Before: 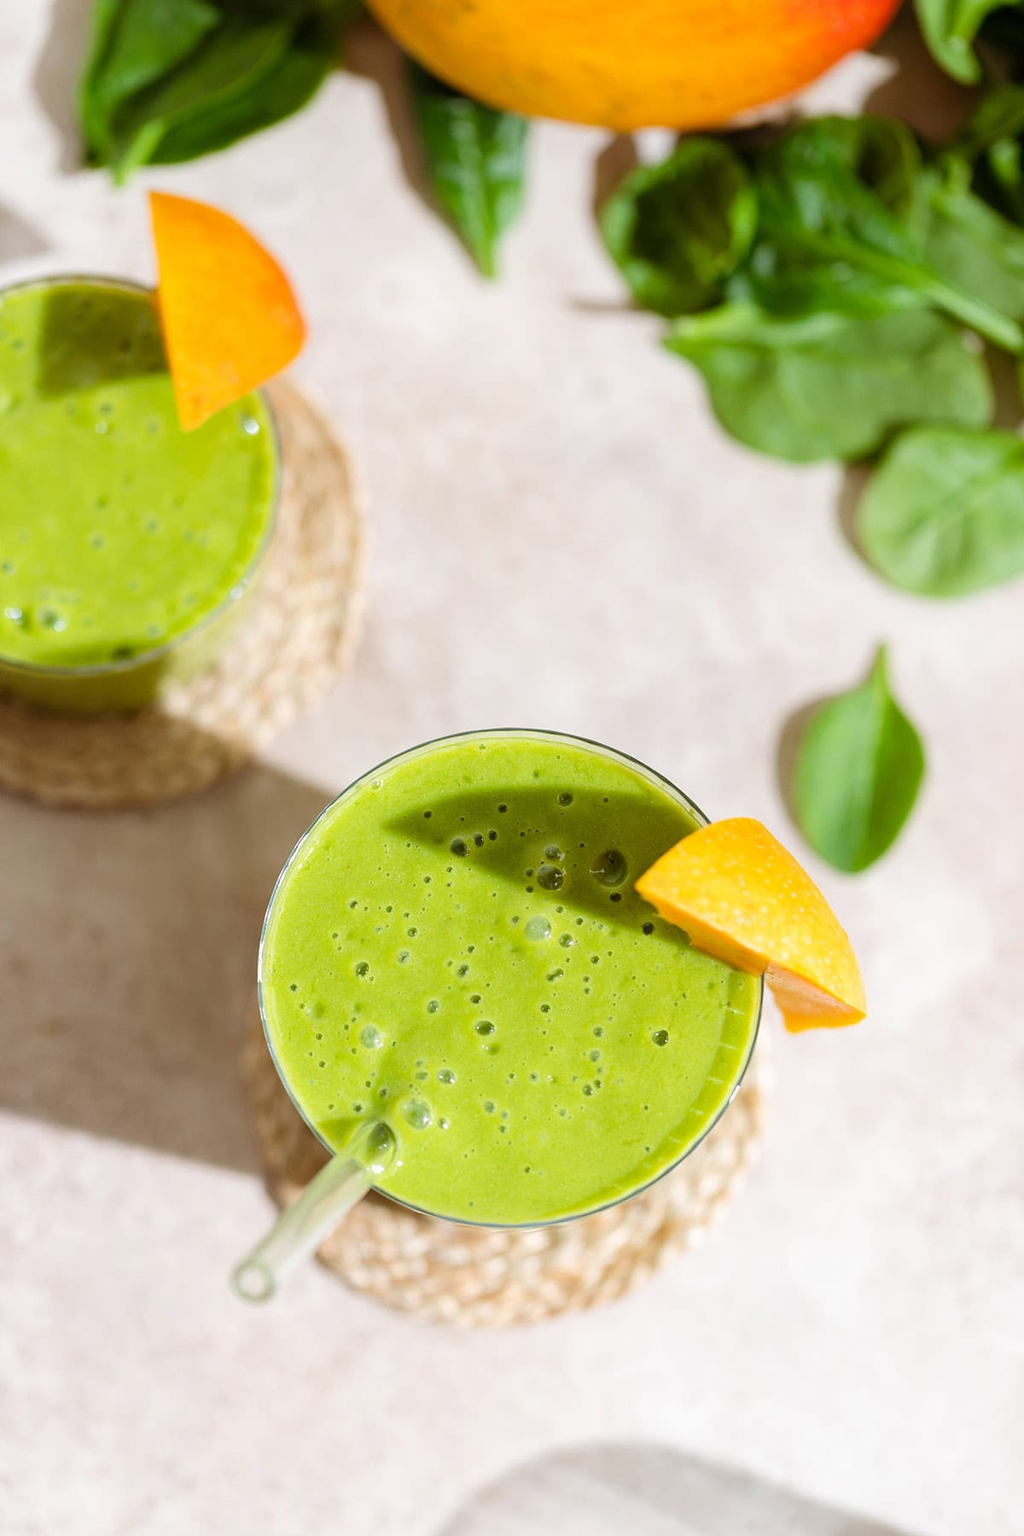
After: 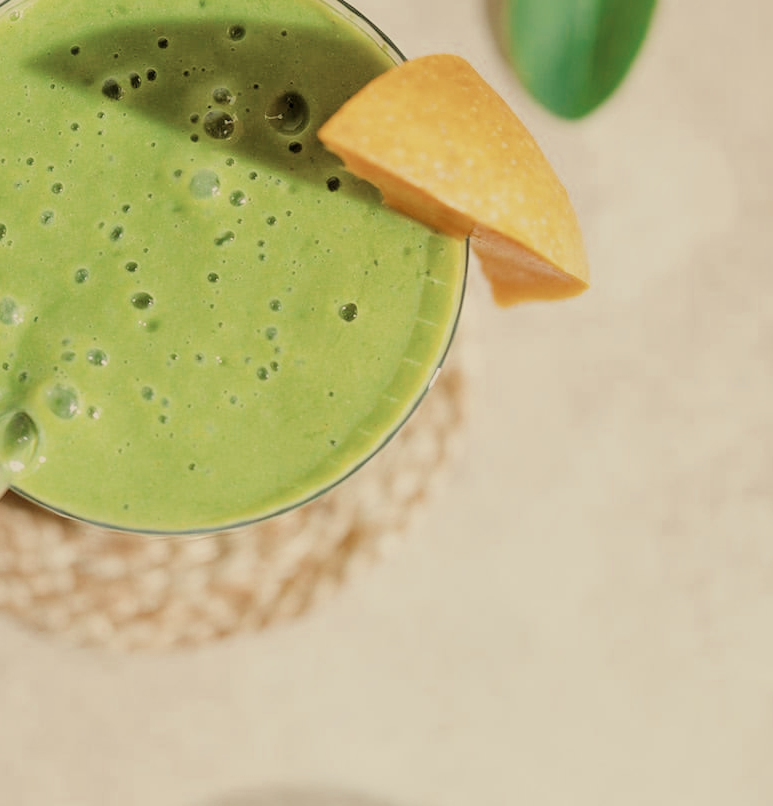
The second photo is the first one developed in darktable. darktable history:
white balance: red 1.08, blue 0.791
crop and rotate: left 35.509%, top 50.238%, bottom 4.934%
local contrast: mode bilateral grid, contrast 20, coarseness 50, detail 120%, midtone range 0.2
color zones: curves: ch0 [(0, 0.5) (0.125, 0.4) (0.25, 0.5) (0.375, 0.4) (0.5, 0.4) (0.625, 0.35) (0.75, 0.35) (0.875, 0.5)]; ch1 [(0, 0.35) (0.125, 0.45) (0.25, 0.35) (0.375, 0.35) (0.5, 0.35) (0.625, 0.35) (0.75, 0.45) (0.875, 0.35)]; ch2 [(0, 0.6) (0.125, 0.5) (0.25, 0.5) (0.375, 0.6) (0.5, 0.6) (0.625, 0.5) (0.75, 0.5) (0.875, 0.5)]
filmic rgb: black relative exposure -6.68 EV, white relative exposure 4.56 EV, hardness 3.25
